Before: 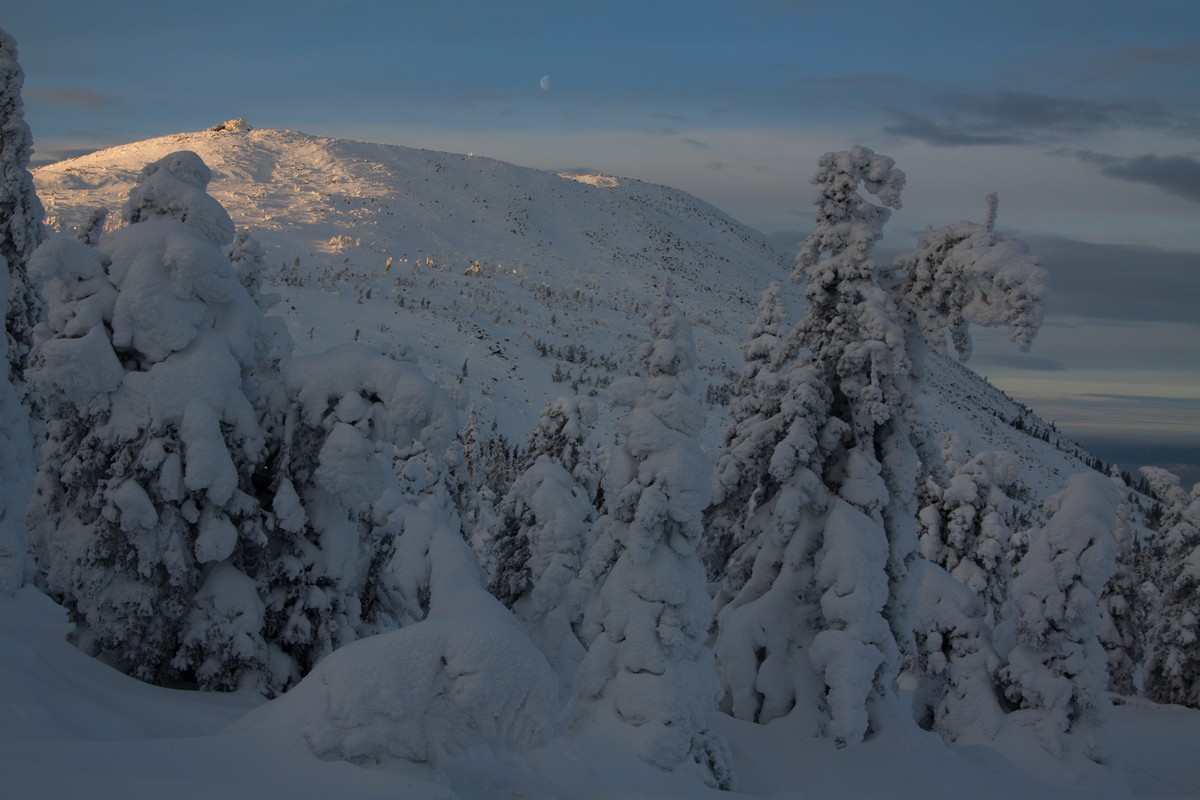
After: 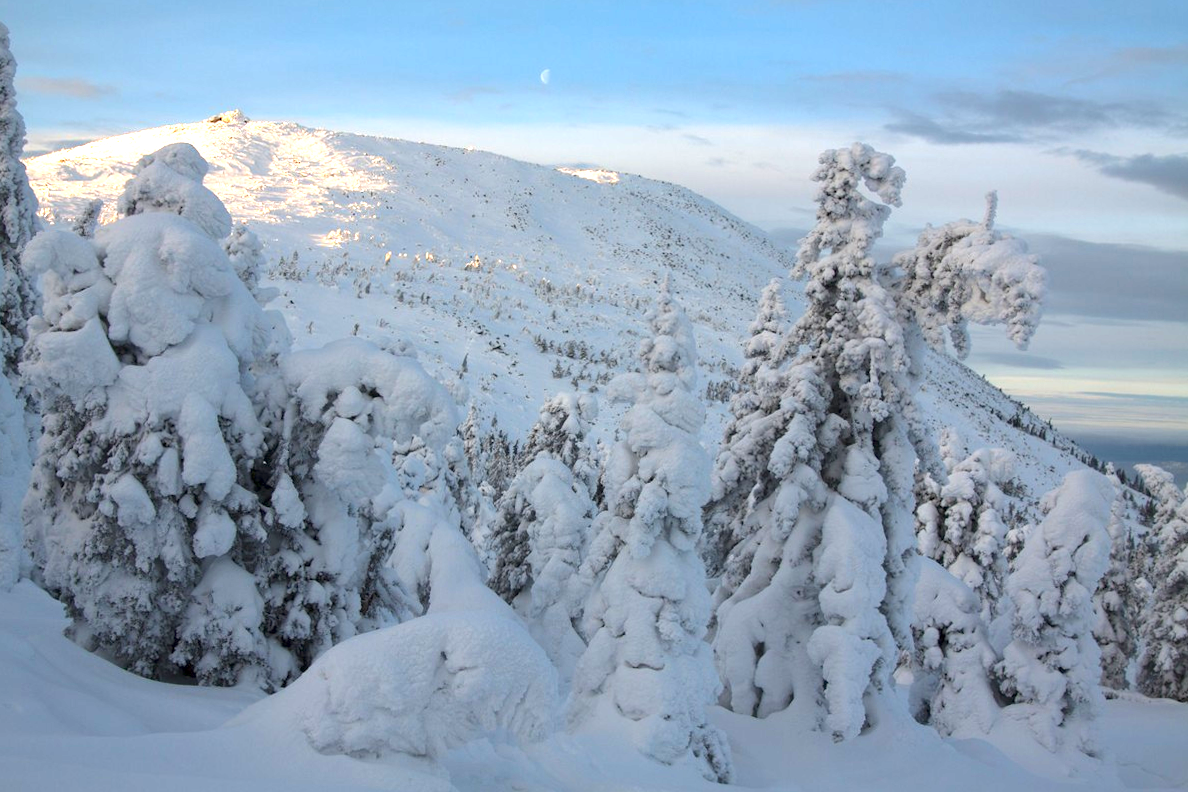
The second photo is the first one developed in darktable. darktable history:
rotate and perspective: rotation 0.174°, lens shift (vertical) 0.013, lens shift (horizontal) 0.019, shear 0.001, automatic cropping original format, crop left 0.007, crop right 0.991, crop top 0.016, crop bottom 0.997
exposure: exposure 2.04 EV, compensate highlight preservation false
